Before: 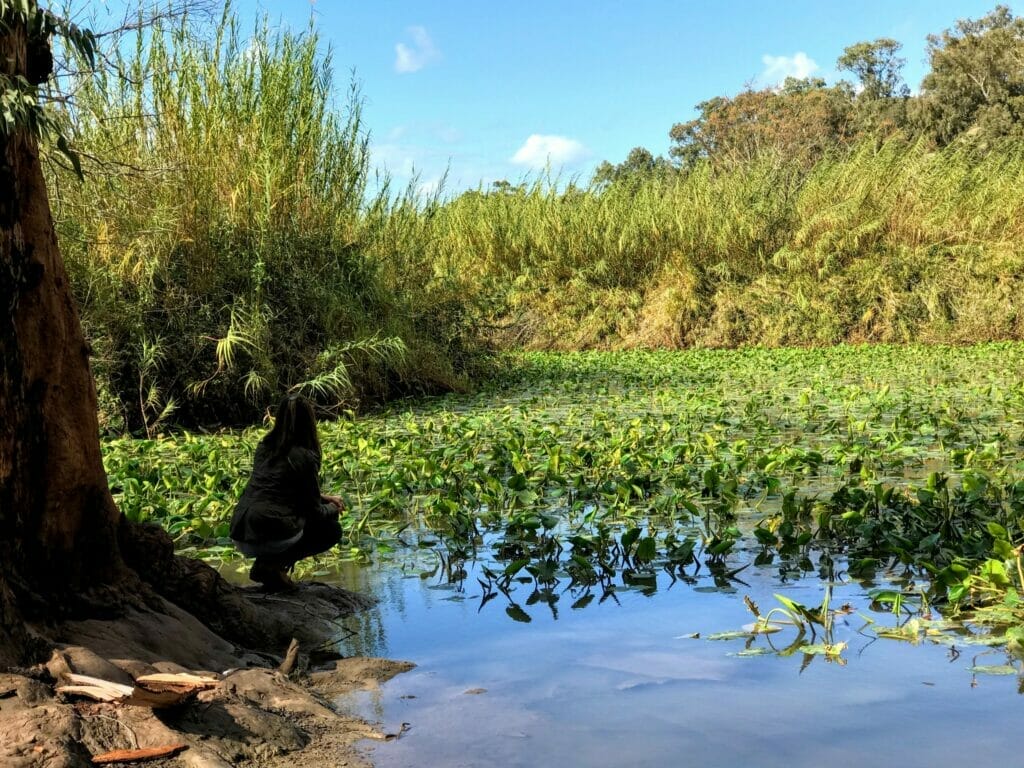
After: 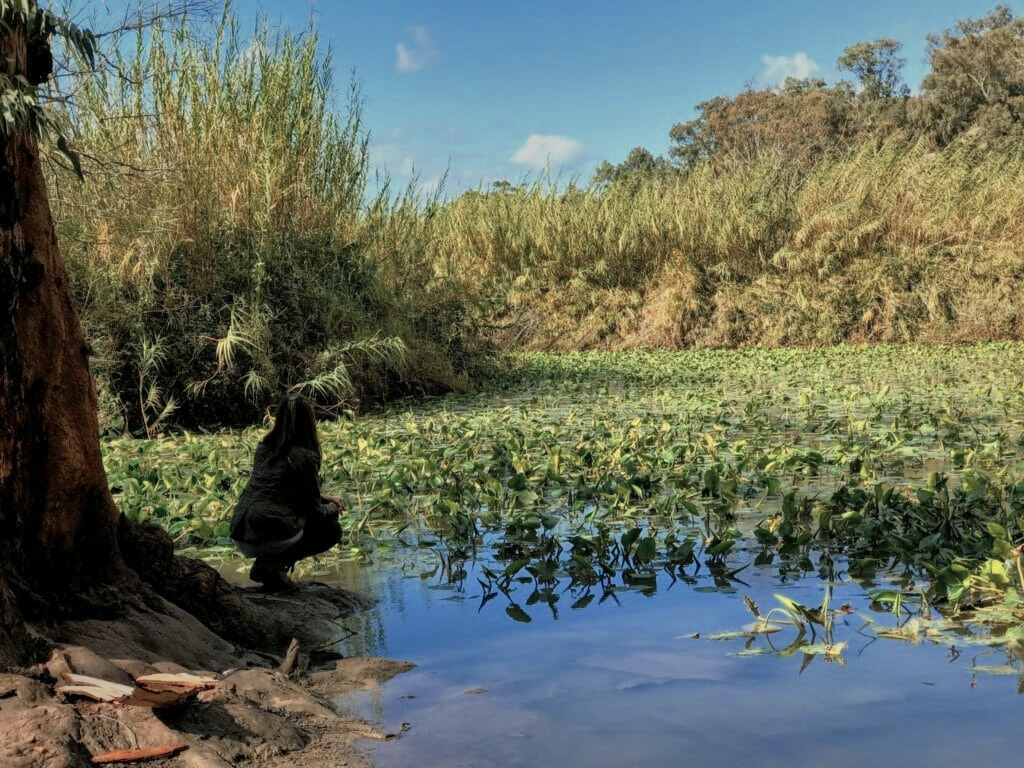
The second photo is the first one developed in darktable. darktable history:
exposure: exposure -0.582 EV, compensate highlight preservation false
color zones: curves: ch0 [(0, 0.473) (0.001, 0.473) (0.226, 0.548) (0.4, 0.589) (0.525, 0.54) (0.728, 0.403) (0.999, 0.473) (1, 0.473)]; ch1 [(0, 0.619) (0.001, 0.619) (0.234, 0.388) (0.4, 0.372) (0.528, 0.422) (0.732, 0.53) (0.999, 0.619) (1, 0.619)]; ch2 [(0, 0.547) (0.001, 0.547) (0.226, 0.45) (0.4, 0.525) (0.525, 0.585) (0.8, 0.511) (0.999, 0.547) (1, 0.547)]
shadows and highlights: on, module defaults
